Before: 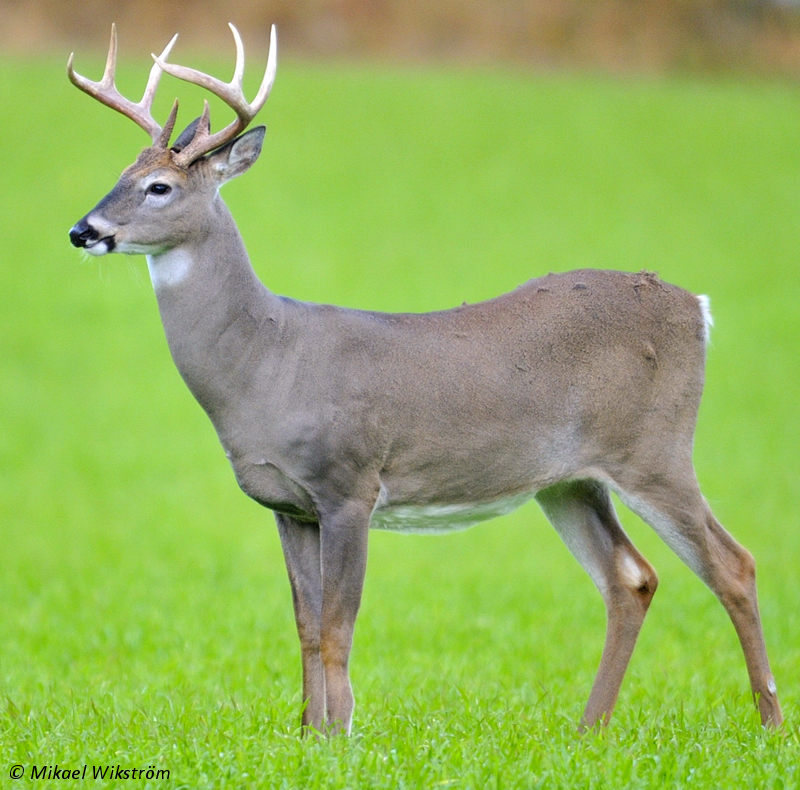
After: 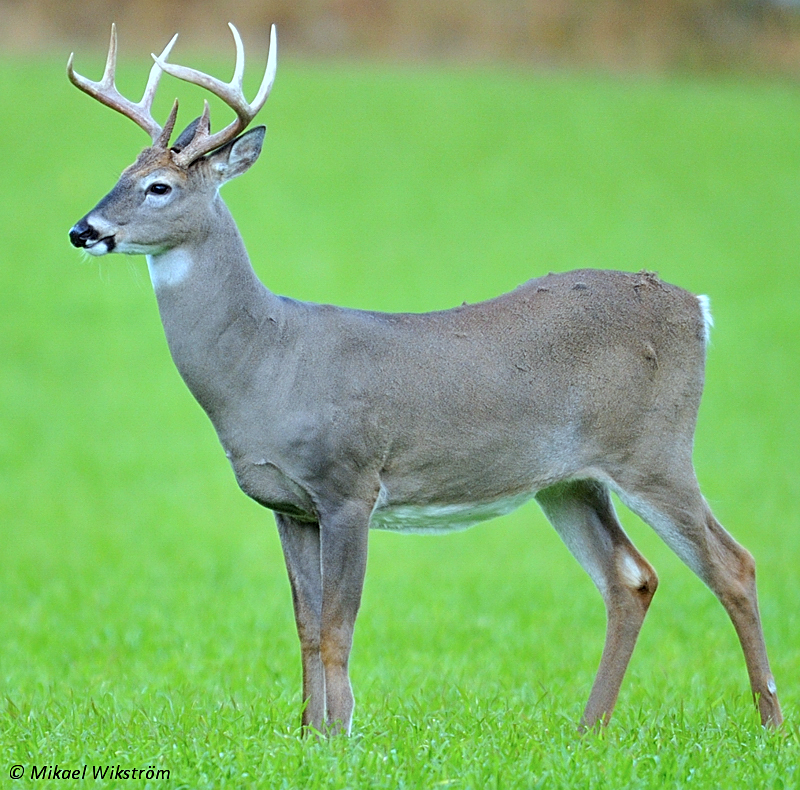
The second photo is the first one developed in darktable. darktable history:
color correction: highlights a* -10.04, highlights b* -10.37
sharpen: on, module defaults
